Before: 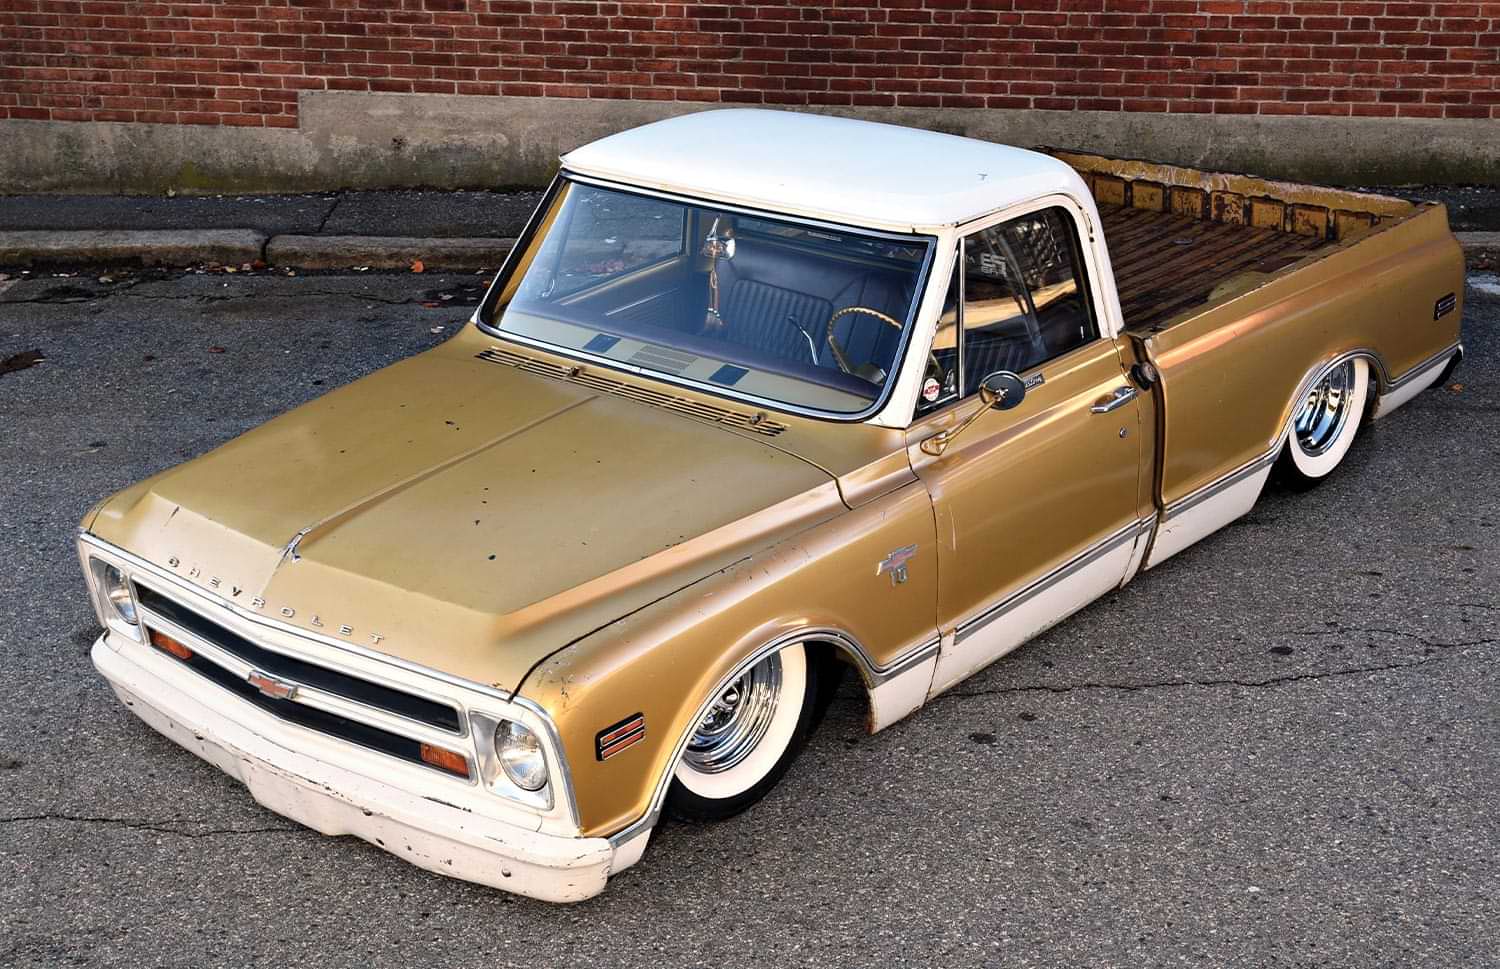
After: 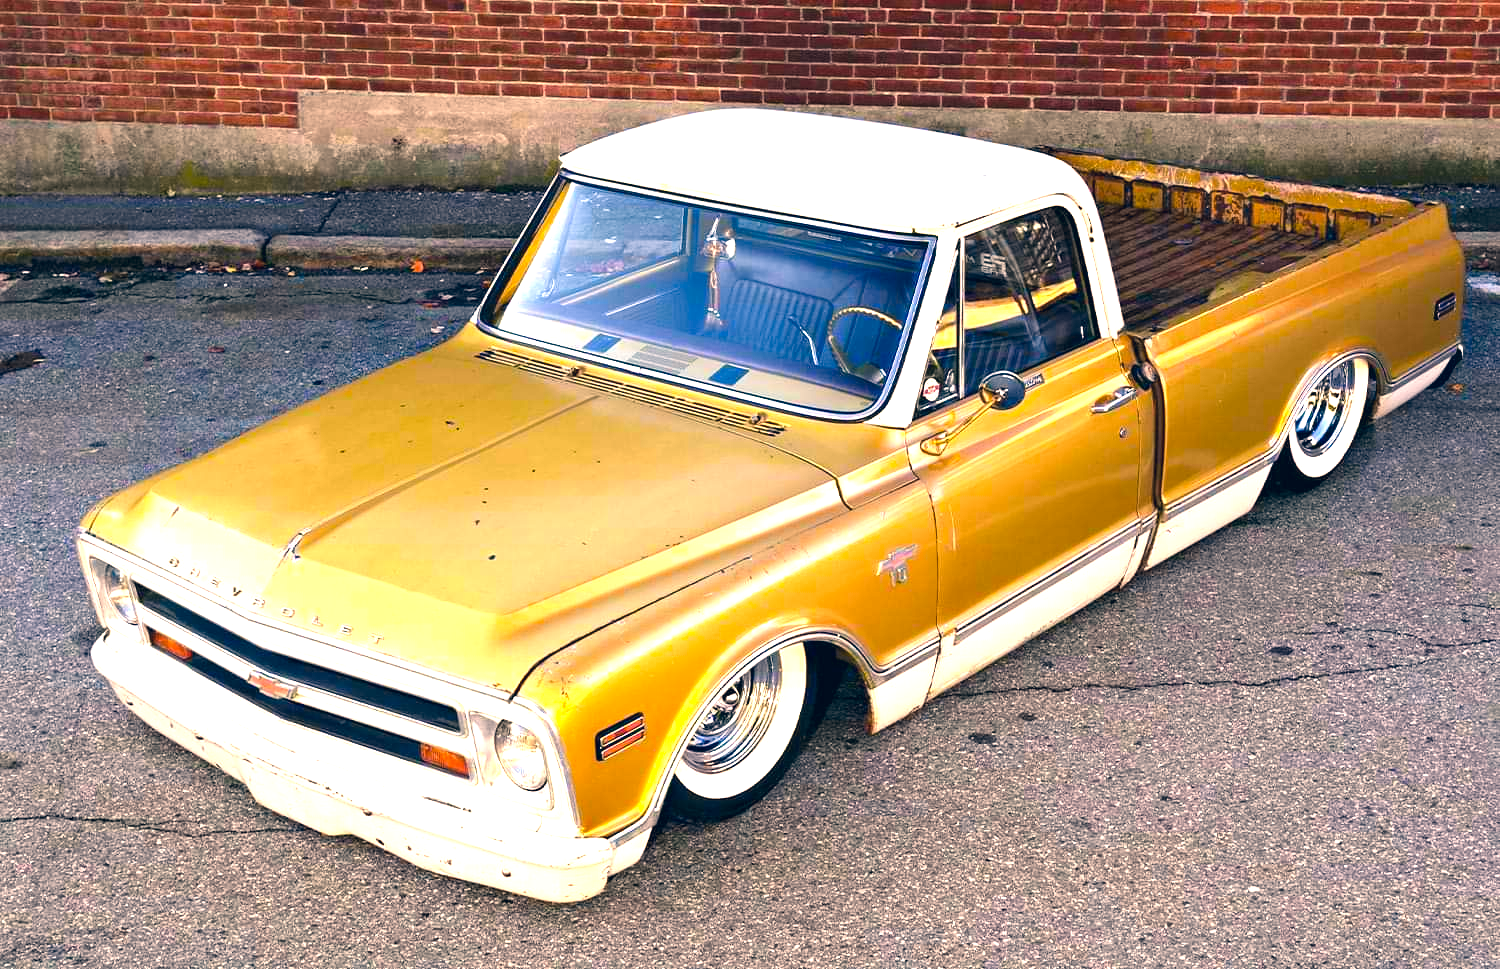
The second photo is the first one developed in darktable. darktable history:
color balance rgb: linear chroma grading › global chroma 9.31%, global vibrance 41.49%
exposure: black level correction 0, exposure 1.2 EV, compensate exposure bias true, compensate highlight preservation false
color correction: highlights a* 10.32, highlights b* 14.66, shadows a* -9.59, shadows b* -15.02
